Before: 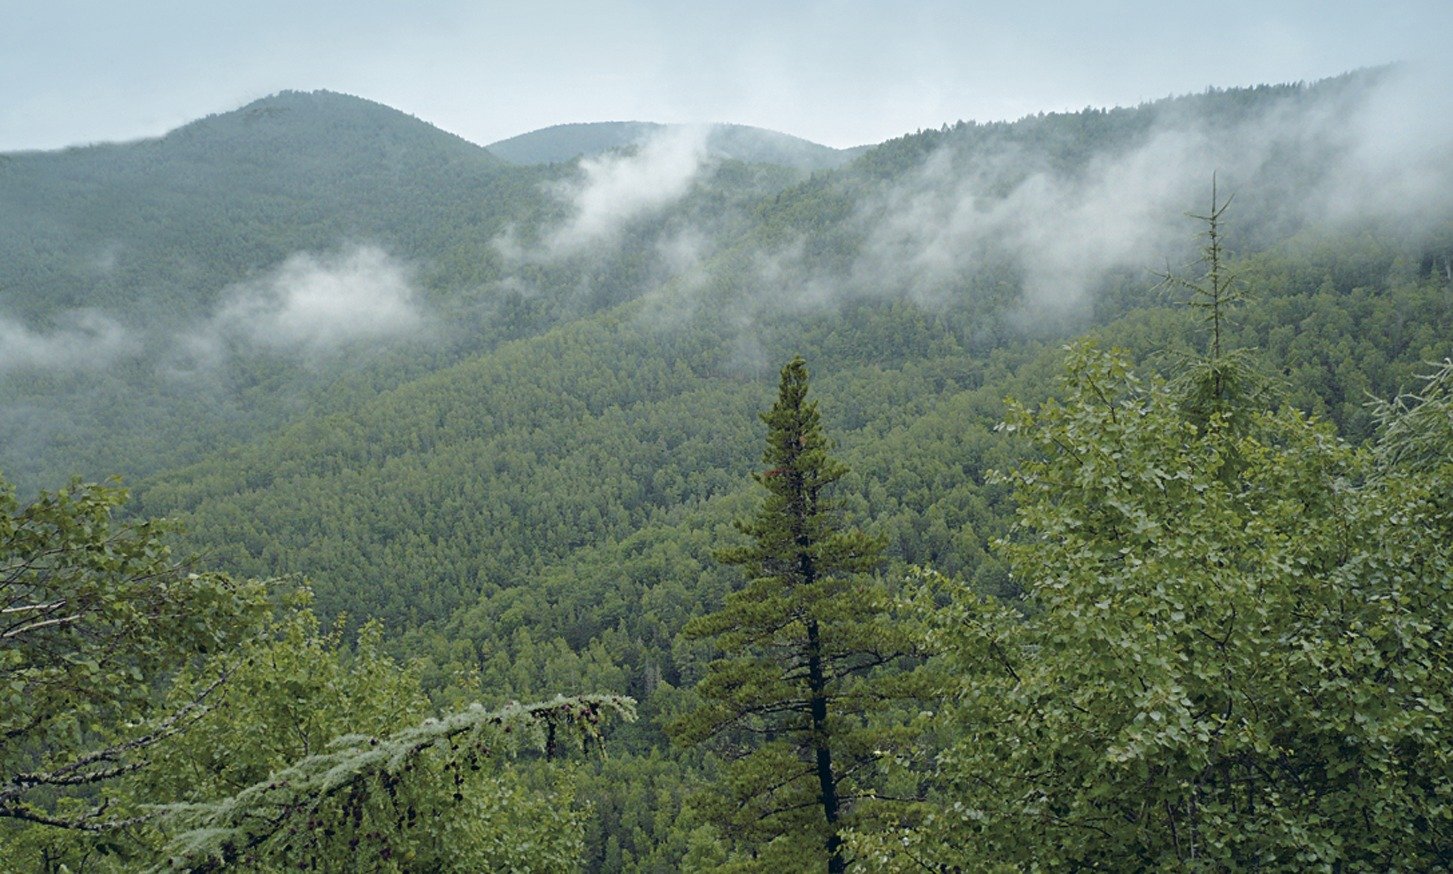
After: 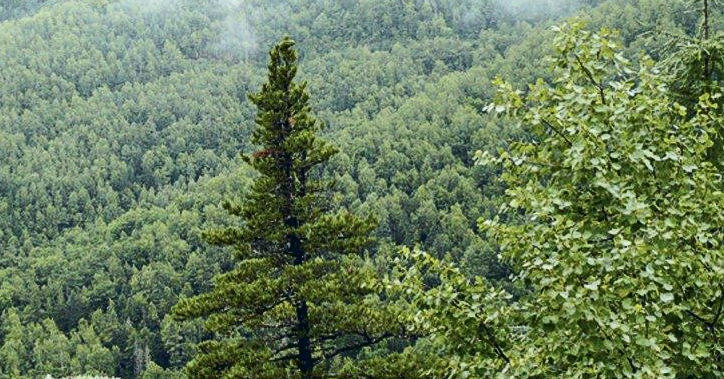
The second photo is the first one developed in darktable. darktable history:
crop: left 35.187%, top 36.589%, right 14.978%, bottom 19.967%
local contrast: detail 109%
exposure: black level correction 0, exposure 0.691 EV, compensate highlight preservation false
contrast brightness saturation: contrast 0.315, brightness -0.077, saturation 0.168
